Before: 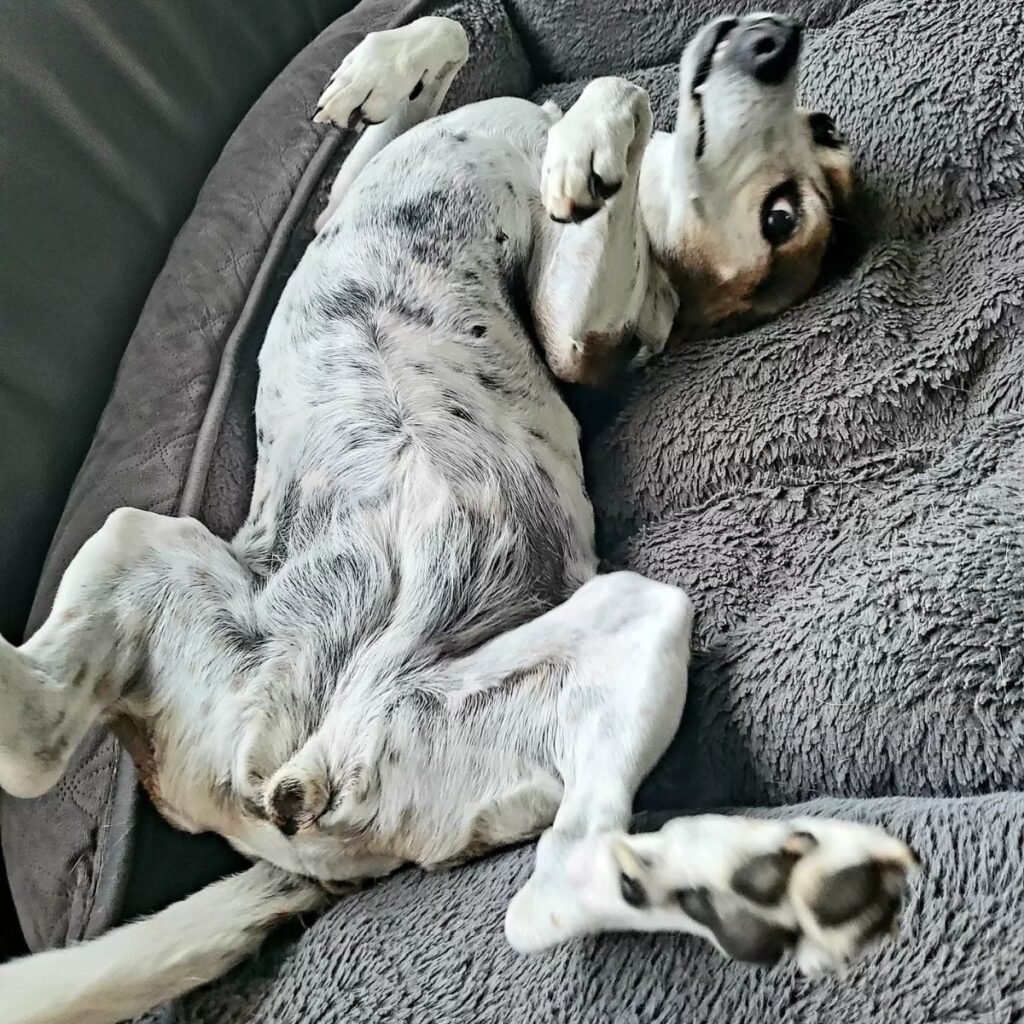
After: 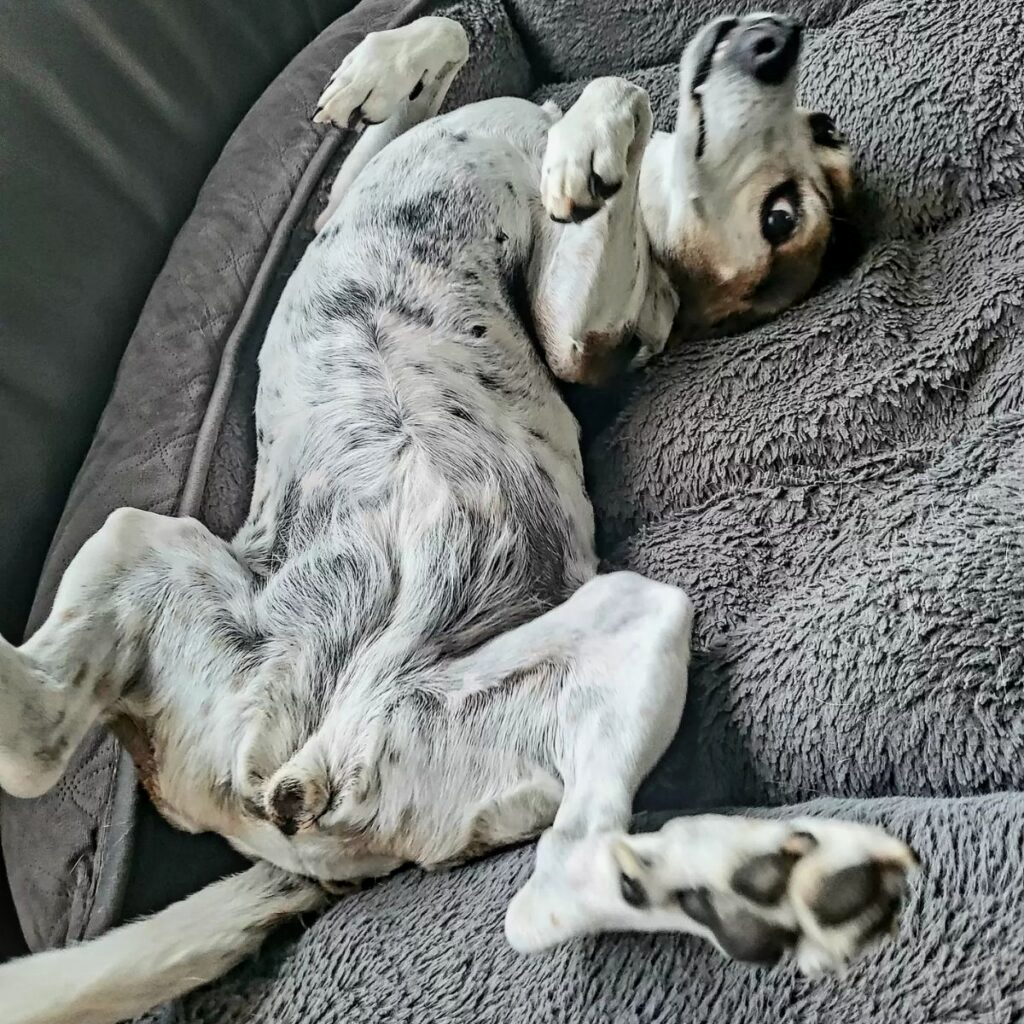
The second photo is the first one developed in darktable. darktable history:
local contrast: detail 115%
exposure: black level correction 0.002, exposure -0.104 EV, compensate exposure bias true, compensate highlight preservation false
